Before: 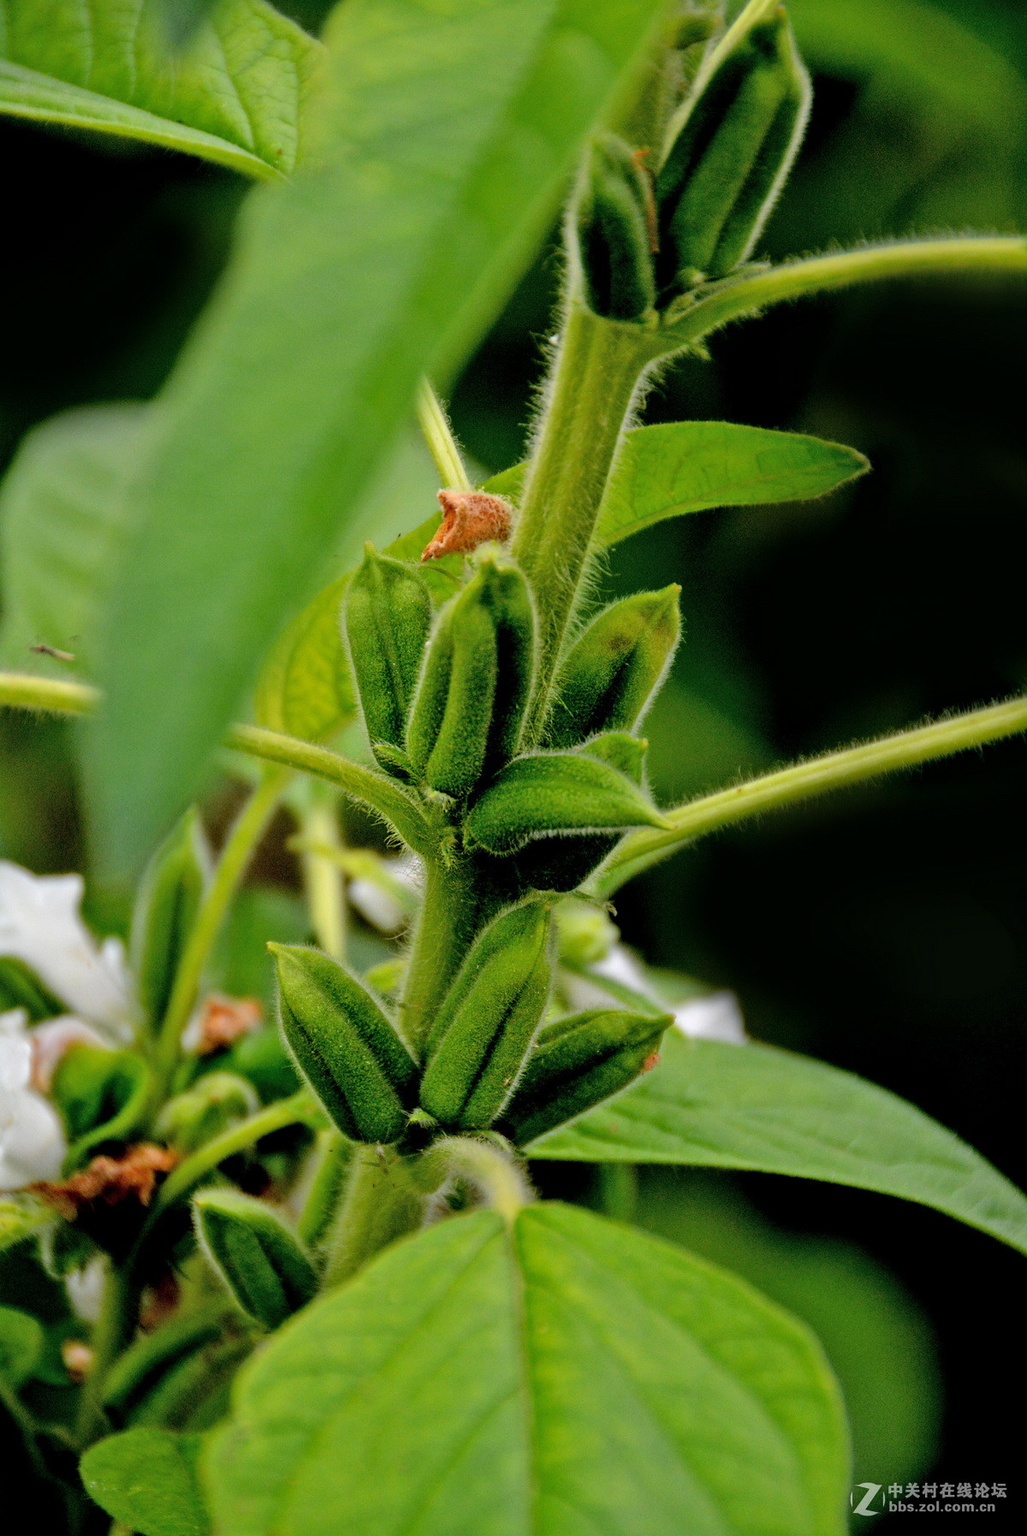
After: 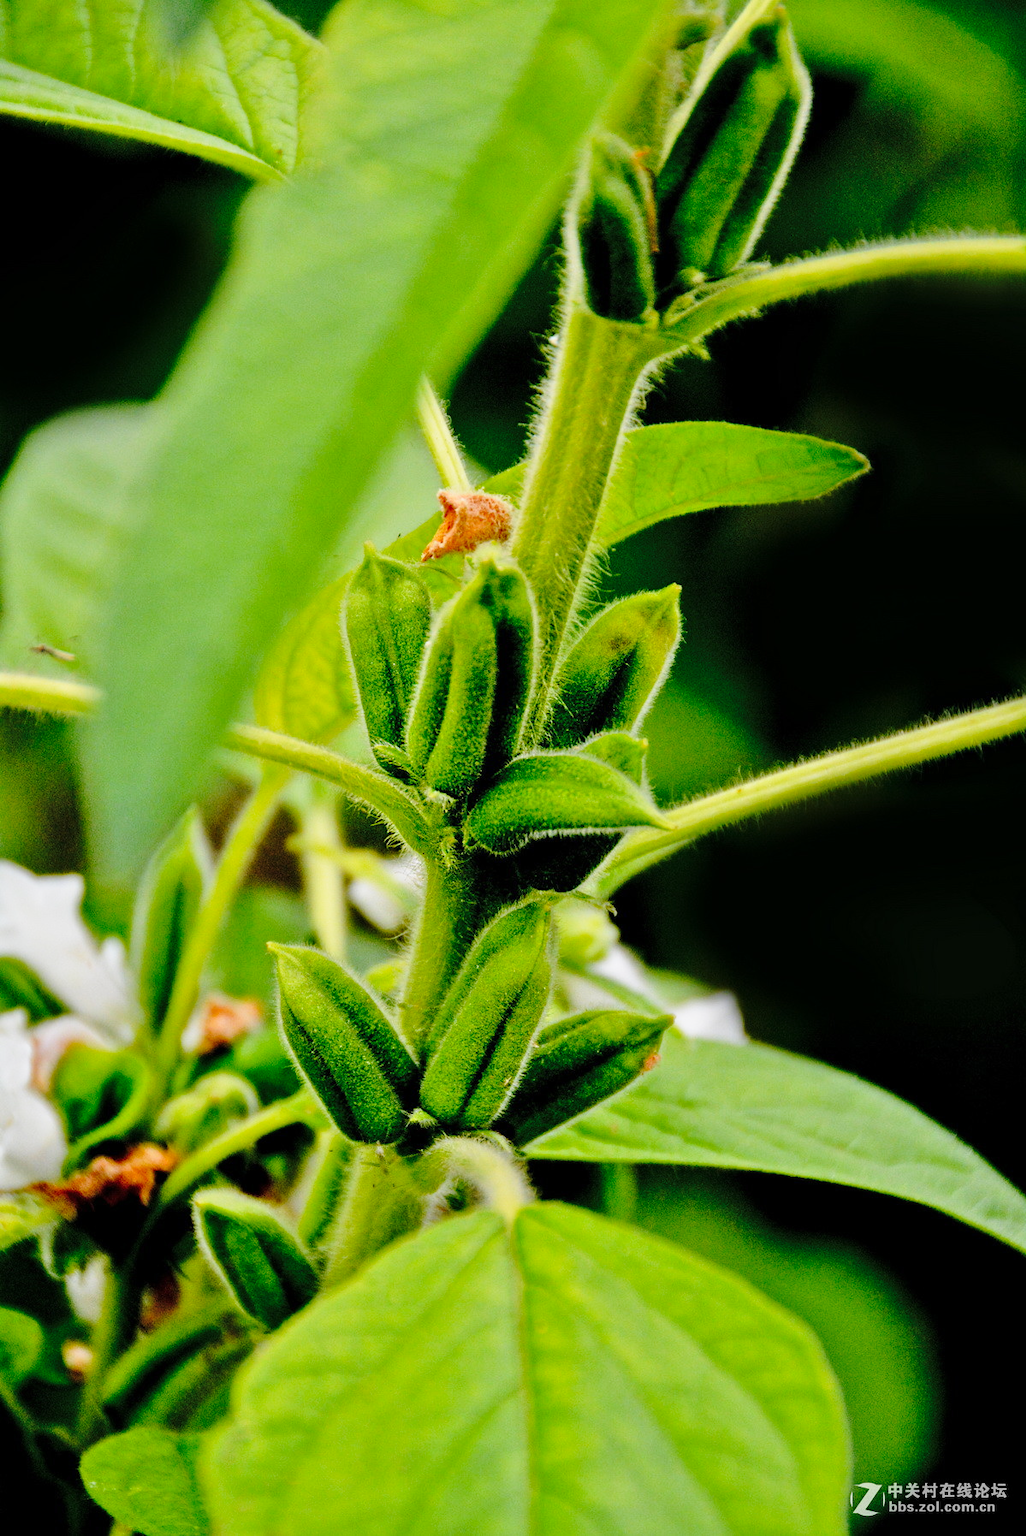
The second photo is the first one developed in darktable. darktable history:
tone equalizer: -8 EV -0.001 EV, -7 EV 0.004 EV, -6 EV -0.014 EV, -5 EV 0.019 EV, -4 EV -0.012 EV, -3 EV 0.029 EV, -2 EV -0.061 EV, -1 EV -0.295 EV, +0 EV -0.556 EV
base curve: curves: ch0 [(0, 0) (0.028, 0.03) (0.121, 0.232) (0.46, 0.748) (0.859, 0.968) (1, 1)], preserve colors none
